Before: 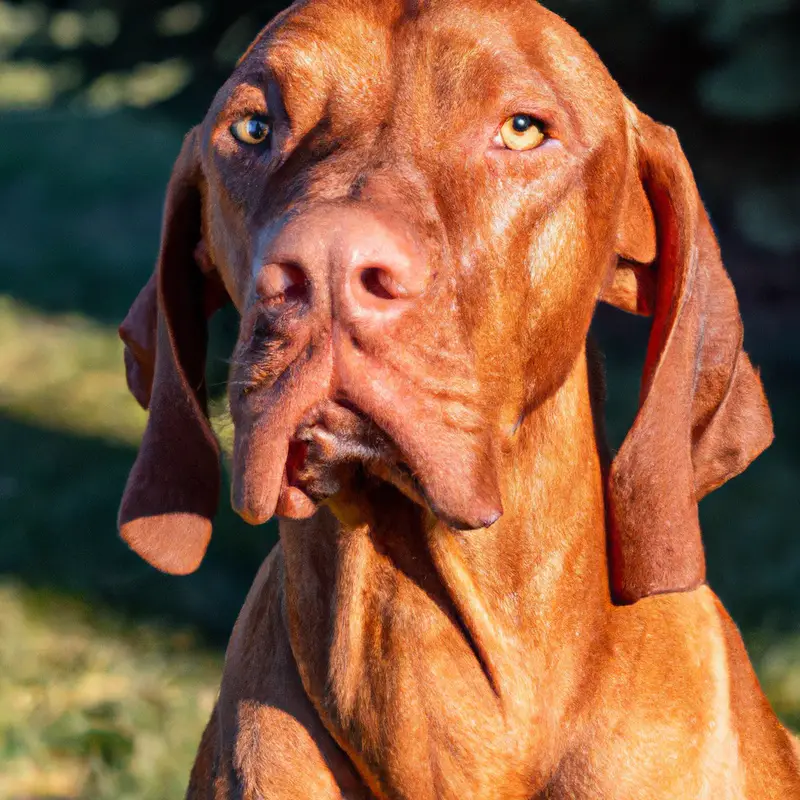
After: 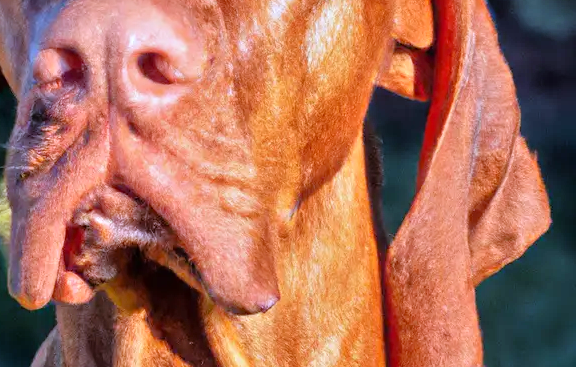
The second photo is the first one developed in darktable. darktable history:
crop and rotate: left 27.938%, top 27.046%, bottom 27.046%
tone equalizer: -7 EV 0.15 EV, -6 EV 0.6 EV, -5 EV 1.15 EV, -4 EV 1.33 EV, -3 EV 1.15 EV, -2 EV 0.6 EV, -1 EV 0.15 EV, mask exposure compensation -0.5 EV
white balance: red 0.948, green 1.02, blue 1.176
